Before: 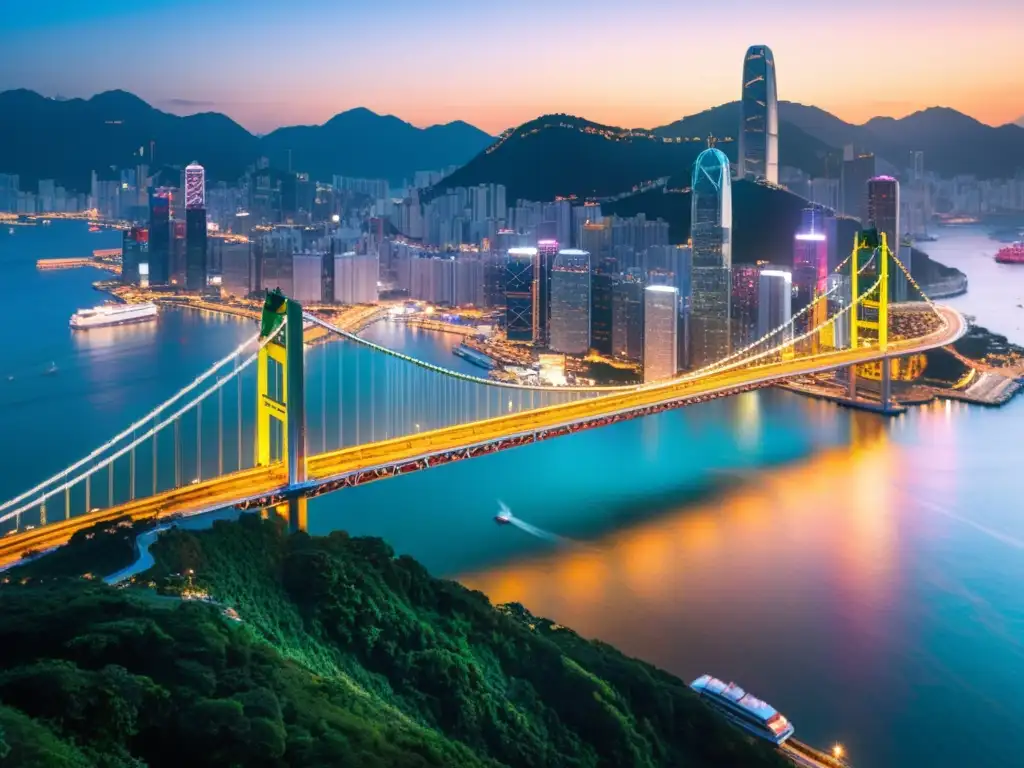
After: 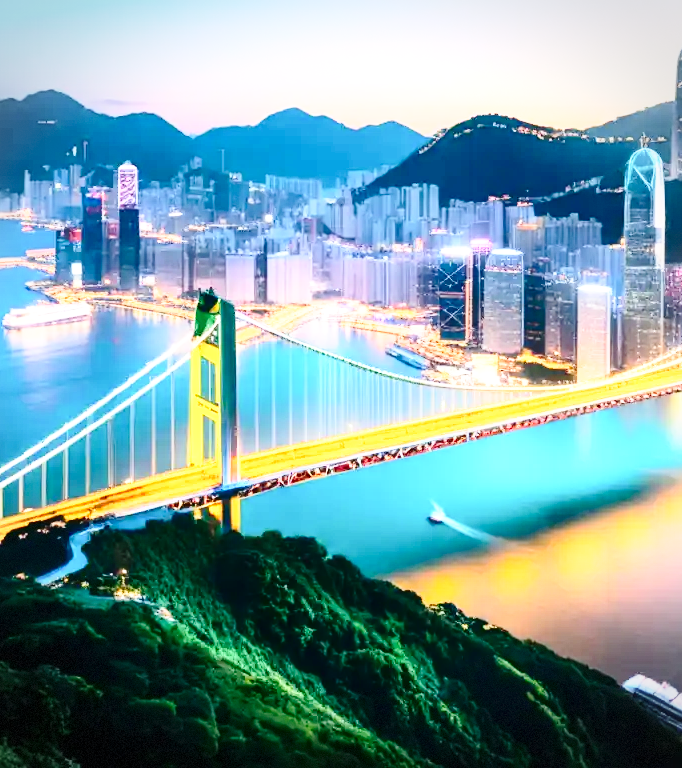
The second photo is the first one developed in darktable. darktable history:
contrast brightness saturation: contrast 0.278
base curve: curves: ch0 [(0, 0) (0.028, 0.03) (0.121, 0.232) (0.46, 0.748) (0.859, 0.968) (1, 1)], preserve colors none
vignetting: brightness -0.269, dithering 8-bit output
exposure: black level correction 0, exposure 0.693 EV, compensate exposure bias true, compensate highlight preservation false
crop and rotate: left 6.625%, right 26.755%
tone equalizer: edges refinement/feathering 500, mask exposure compensation -1.57 EV, preserve details no
